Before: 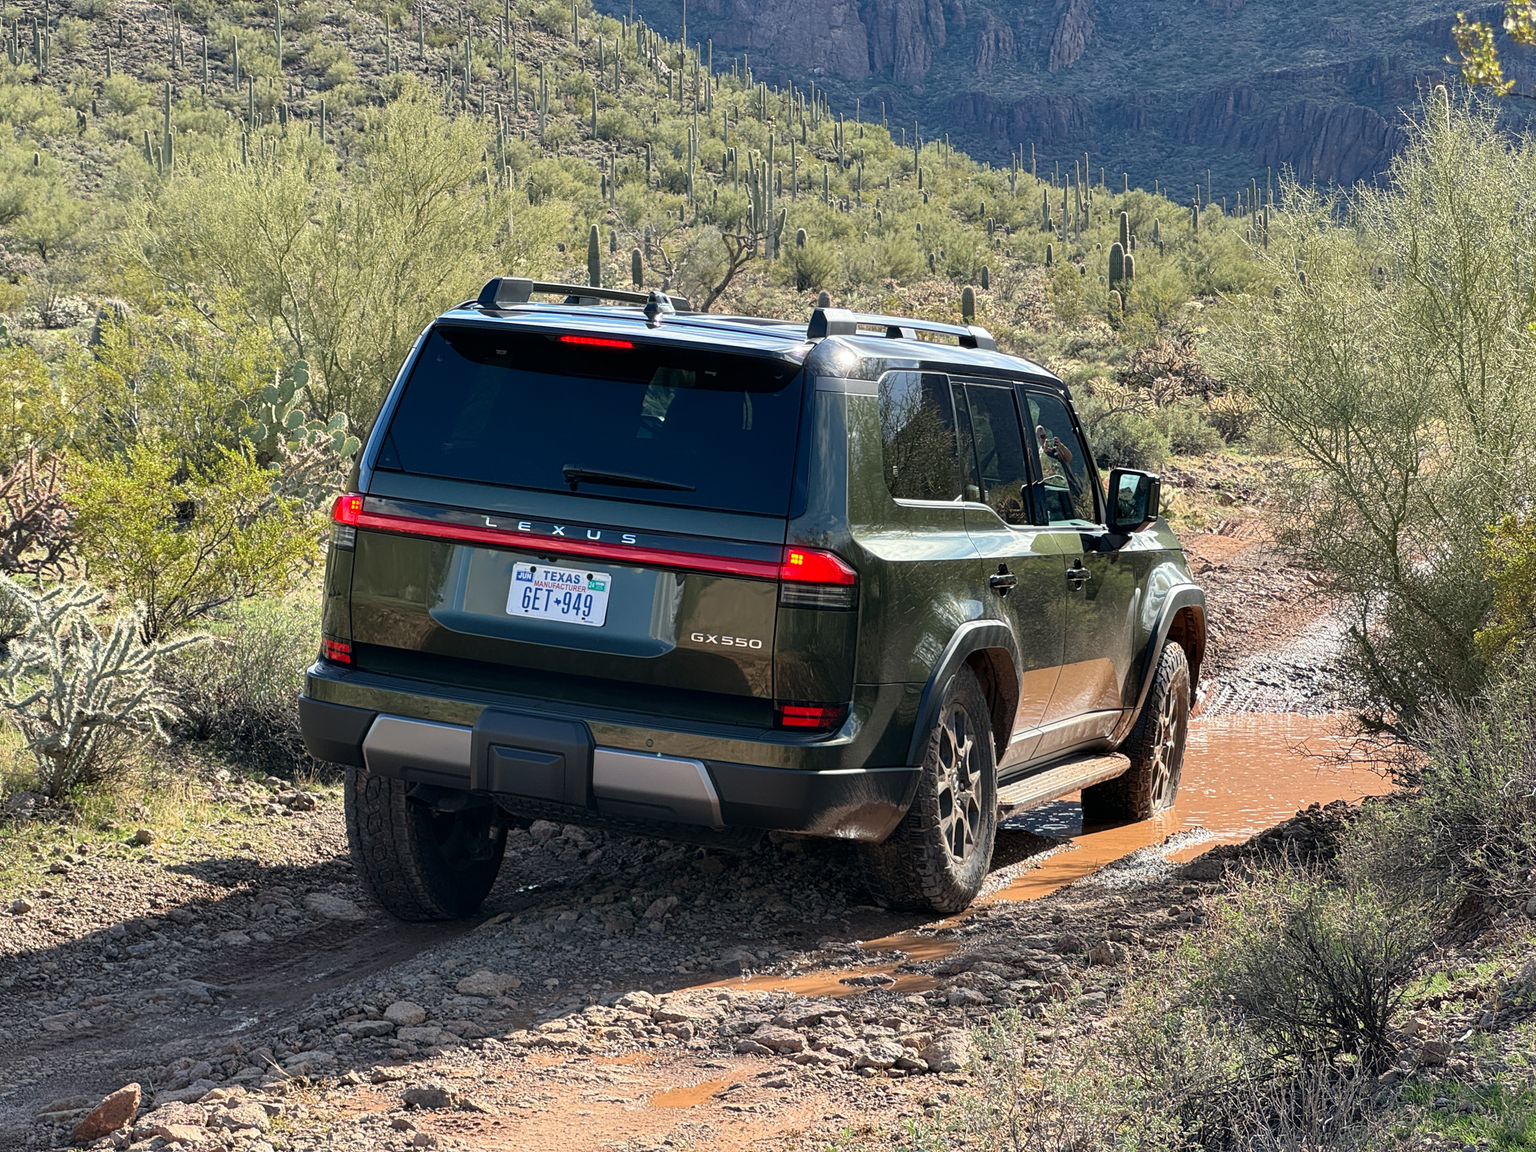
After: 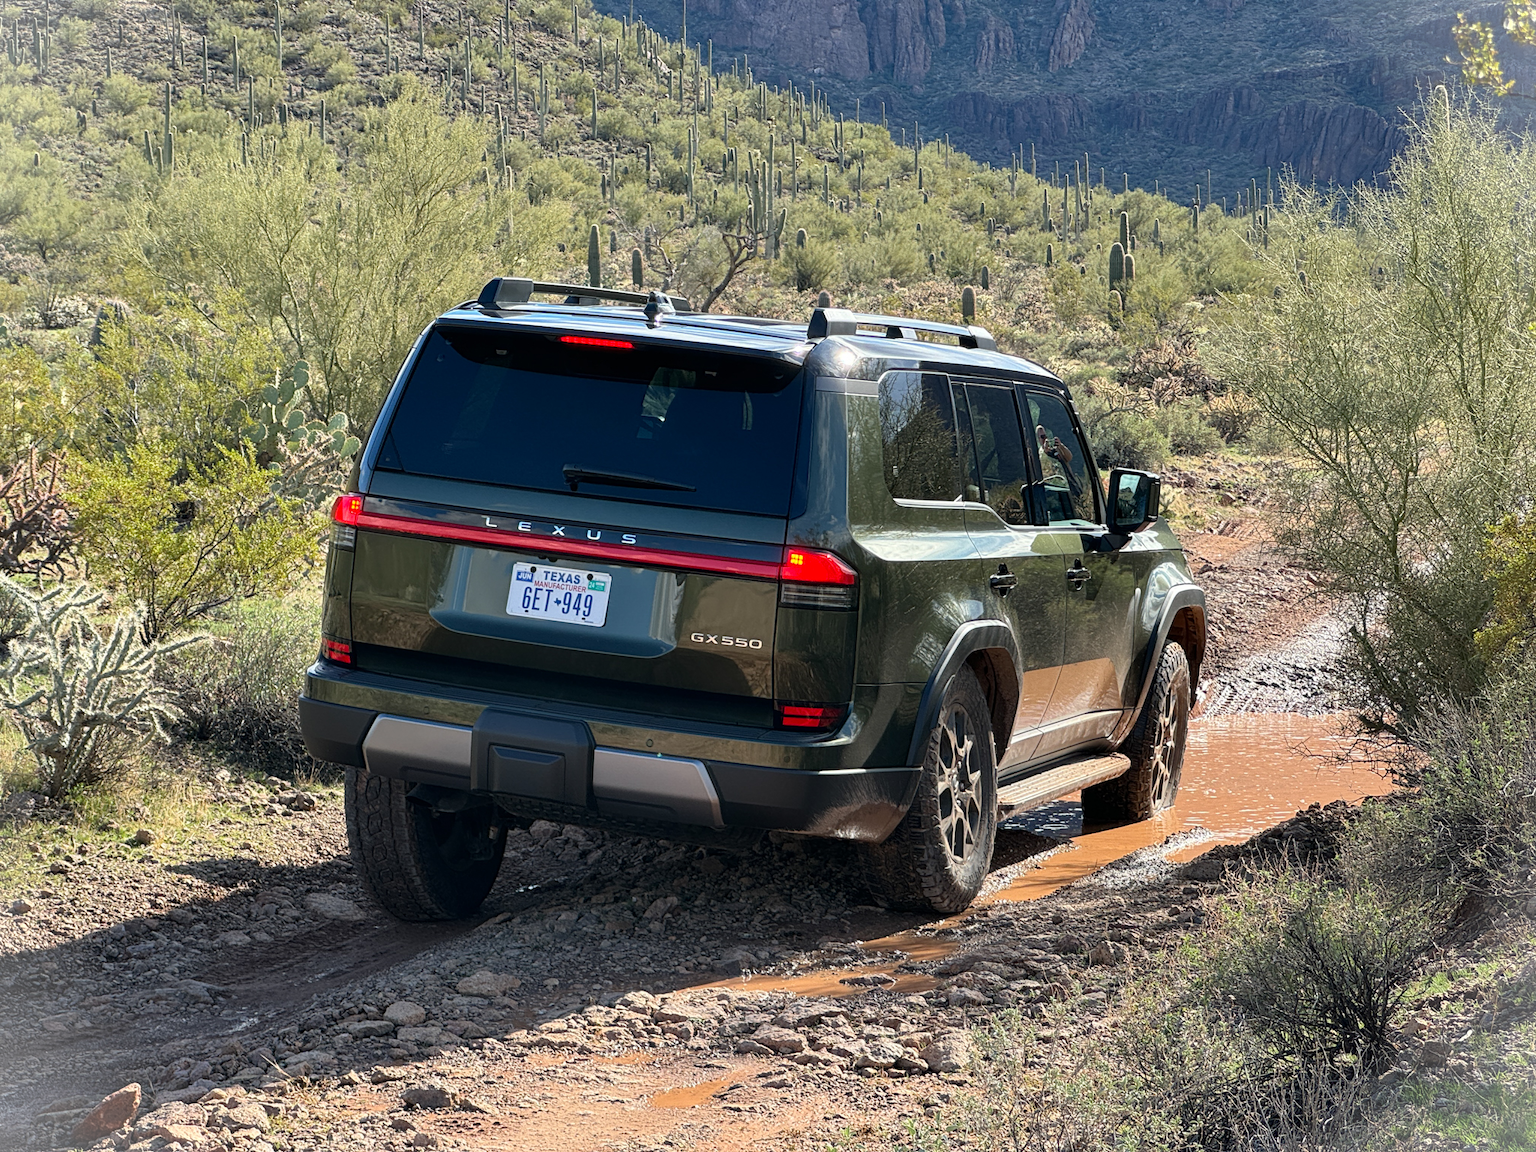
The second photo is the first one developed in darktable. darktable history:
vignetting: fall-off start 100%, brightness 0.3, saturation 0
